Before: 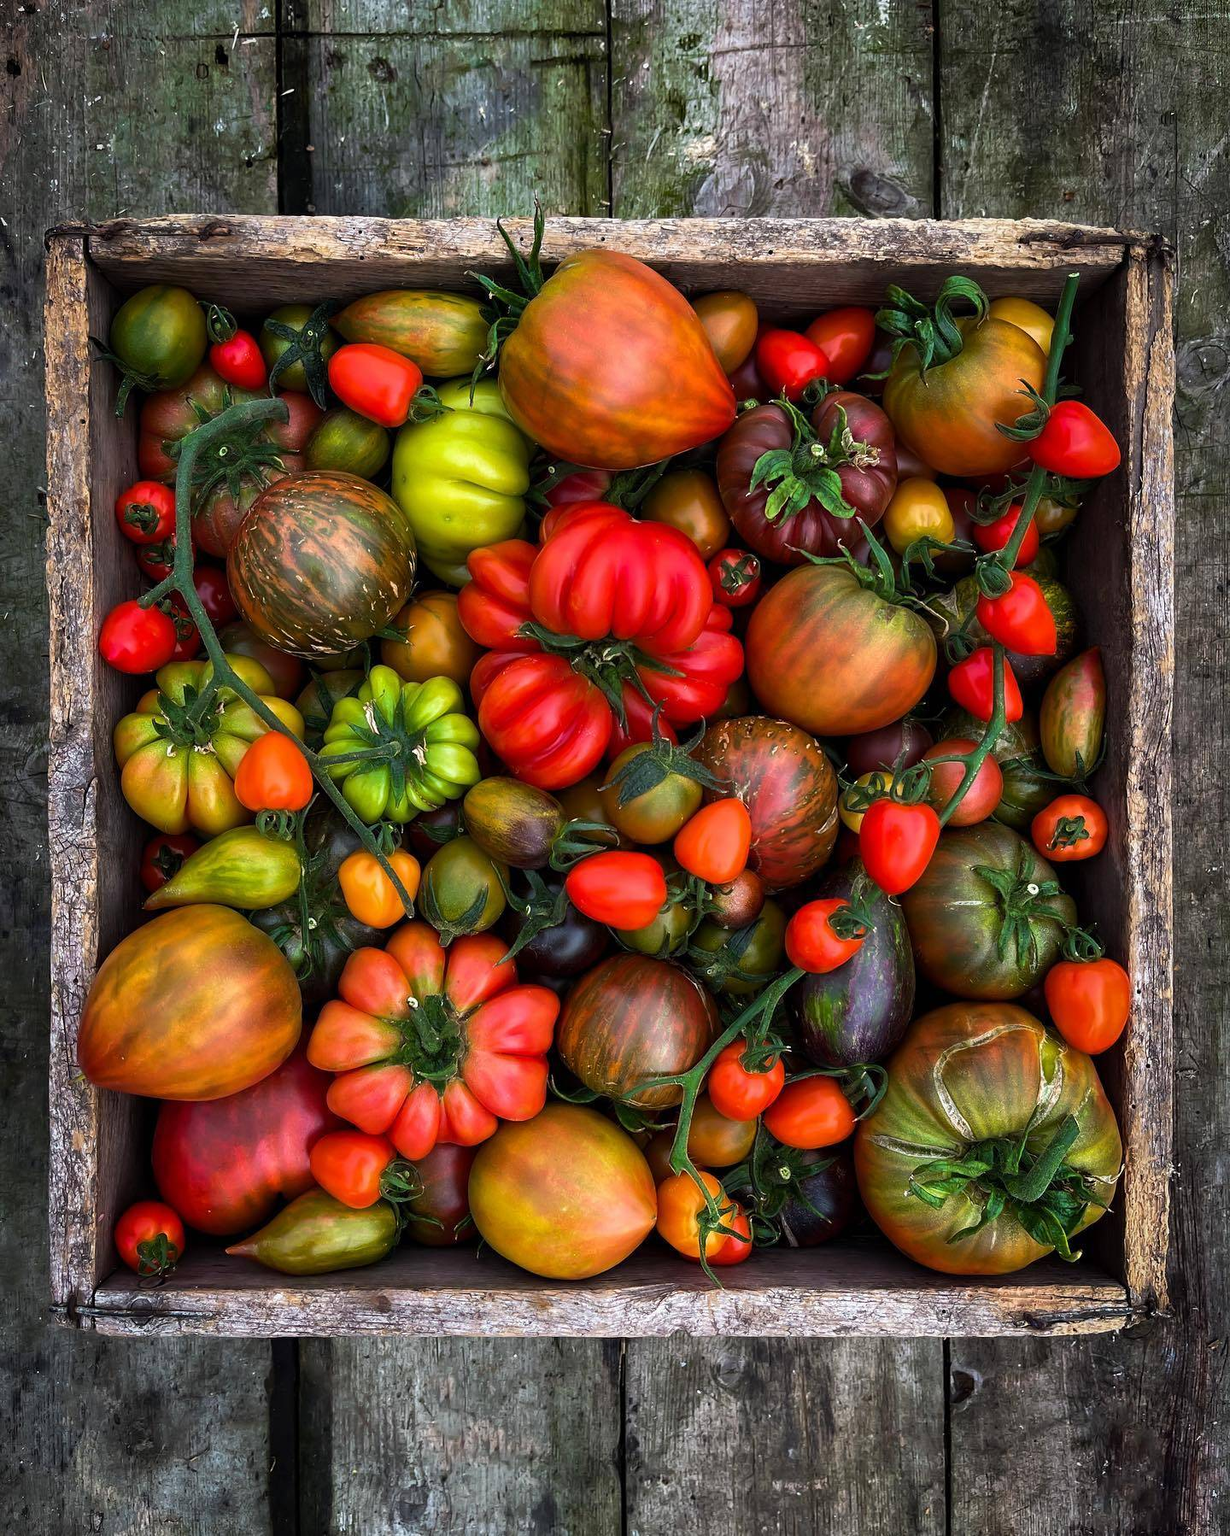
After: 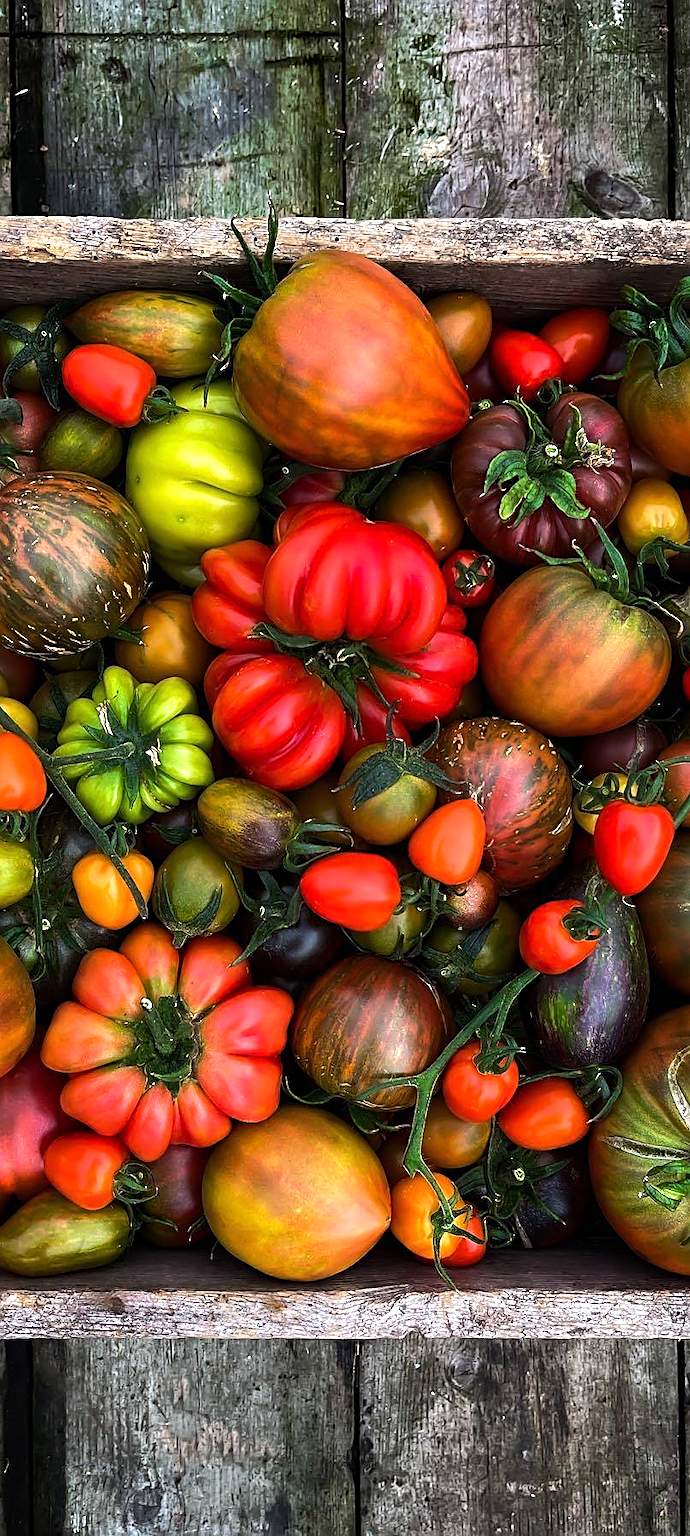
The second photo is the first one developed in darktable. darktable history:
crop: left 21.674%, right 22.086%
sharpen: on, module defaults
tone equalizer: -8 EV -0.417 EV, -7 EV -0.389 EV, -6 EV -0.333 EV, -5 EV -0.222 EV, -3 EV 0.222 EV, -2 EV 0.333 EV, -1 EV 0.389 EV, +0 EV 0.417 EV, edges refinement/feathering 500, mask exposure compensation -1.57 EV, preserve details no
